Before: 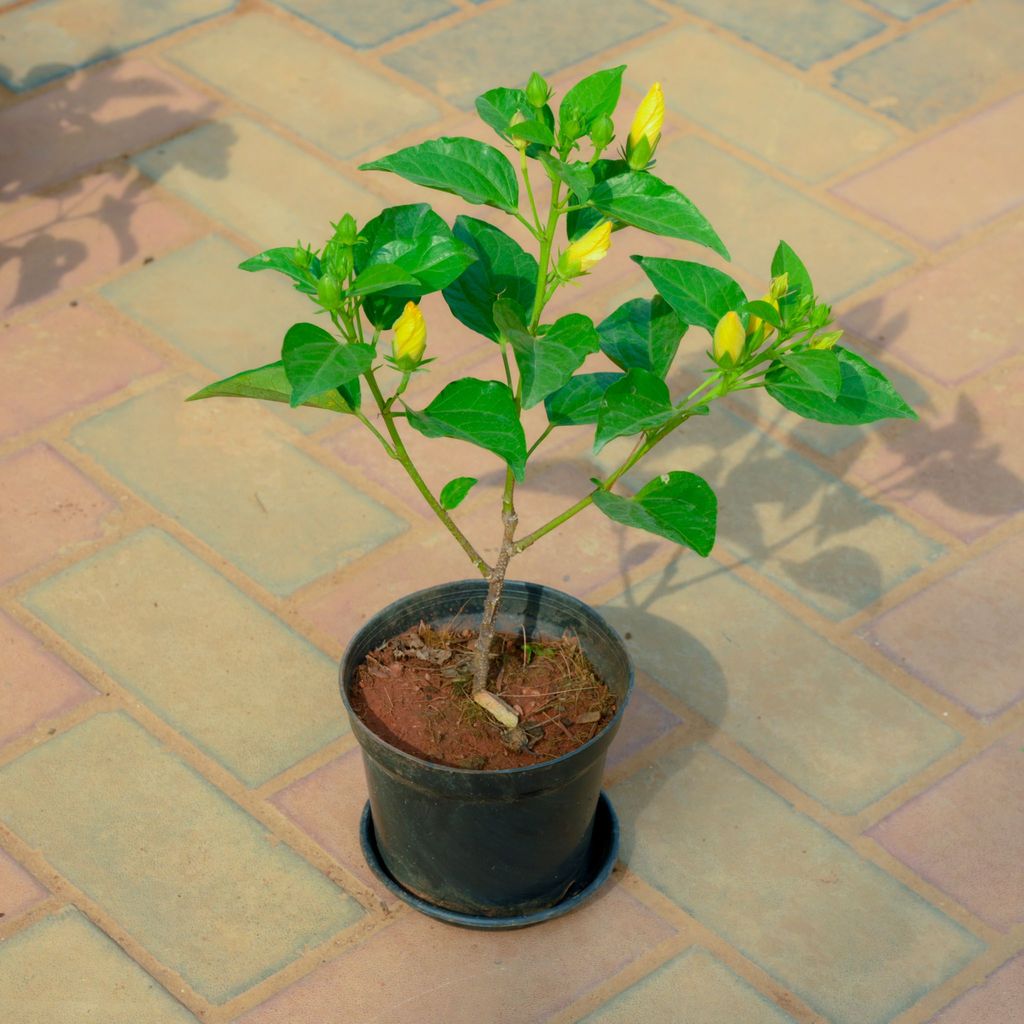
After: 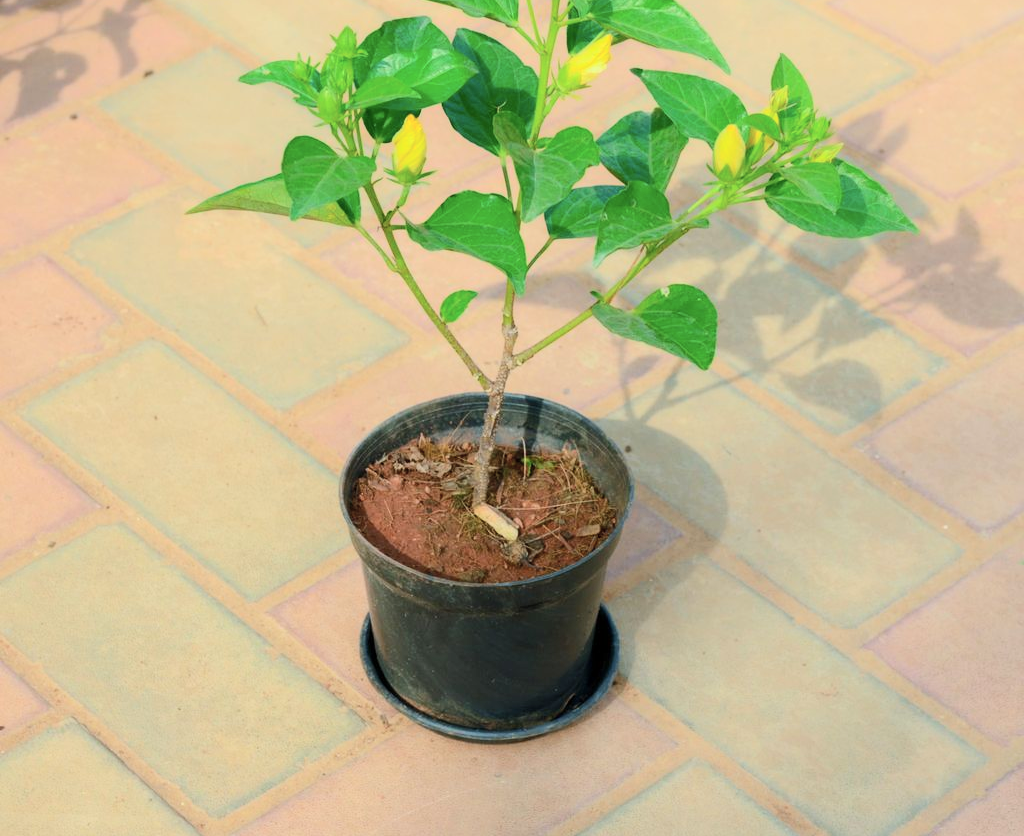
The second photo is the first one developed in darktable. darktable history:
tone curve: curves: ch0 [(0, 0) (0.003, 0.003) (0.011, 0.014) (0.025, 0.033) (0.044, 0.06) (0.069, 0.096) (0.1, 0.132) (0.136, 0.174) (0.177, 0.226) (0.224, 0.282) (0.277, 0.352) (0.335, 0.435) (0.399, 0.524) (0.468, 0.615) (0.543, 0.695) (0.623, 0.771) (0.709, 0.835) (0.801, 0.894) (0.898, 0.944) (1, 1)], color space Lab, independent channels, preserve colors none
crop and rotate: top 18.338%
